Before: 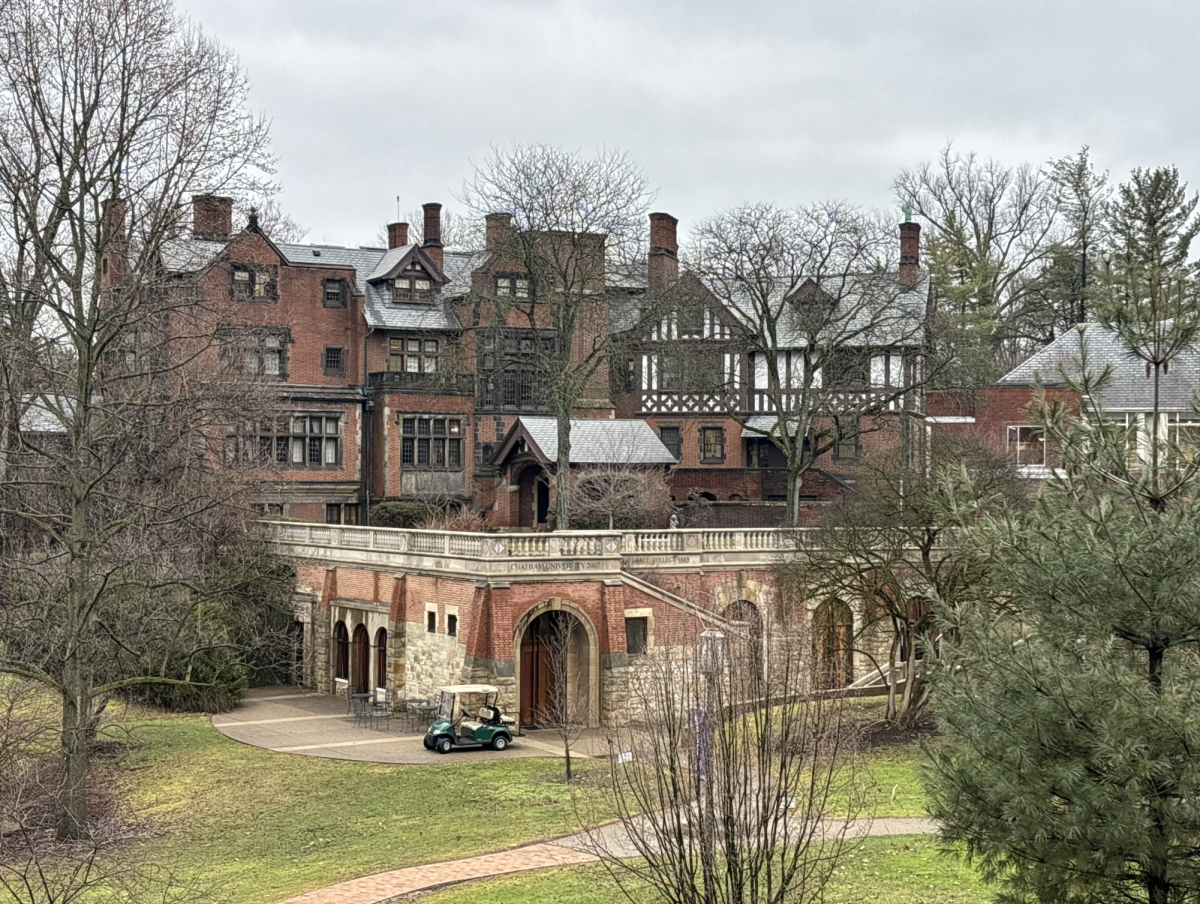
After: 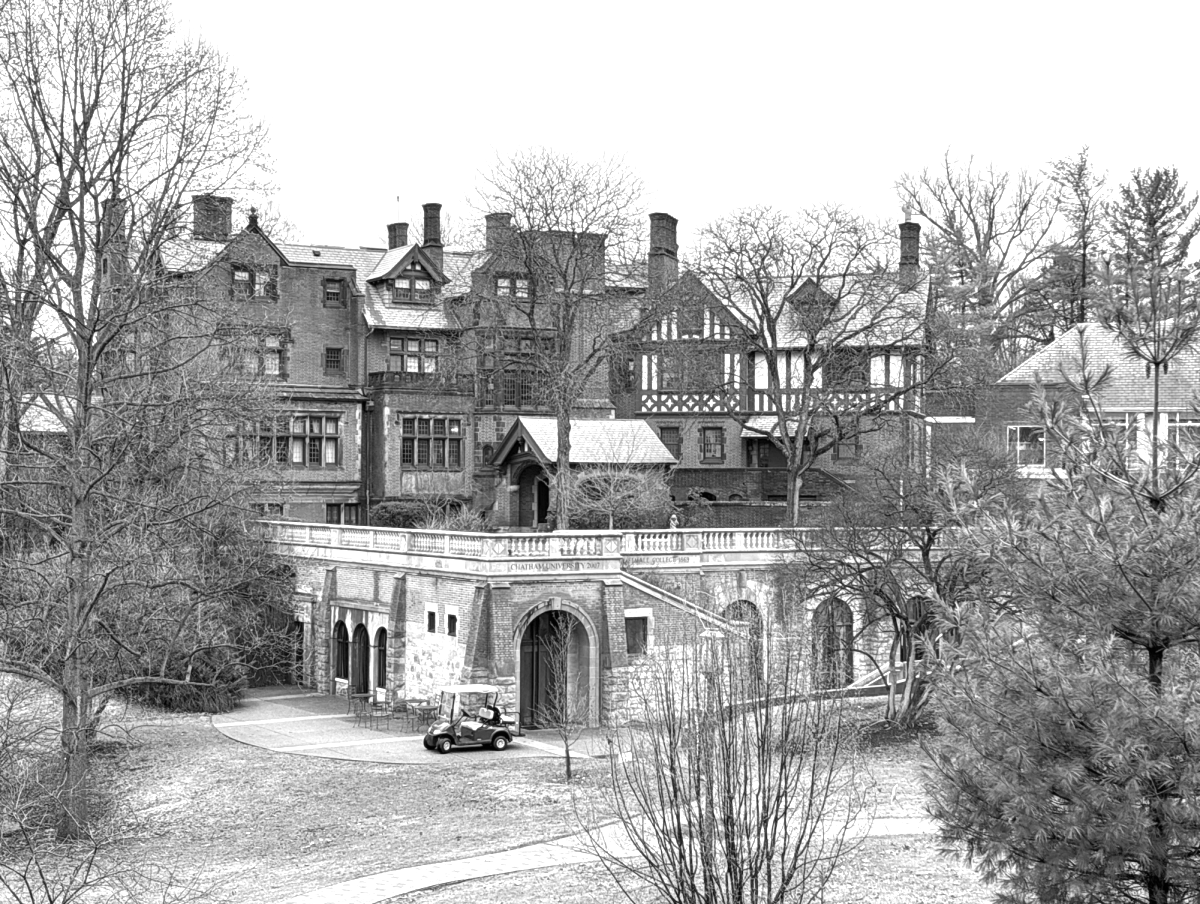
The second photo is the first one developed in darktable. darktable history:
exposure: exposure 0.999 EV, compensate highlight preservation false
monochrome: a -92.57, b 58.91
